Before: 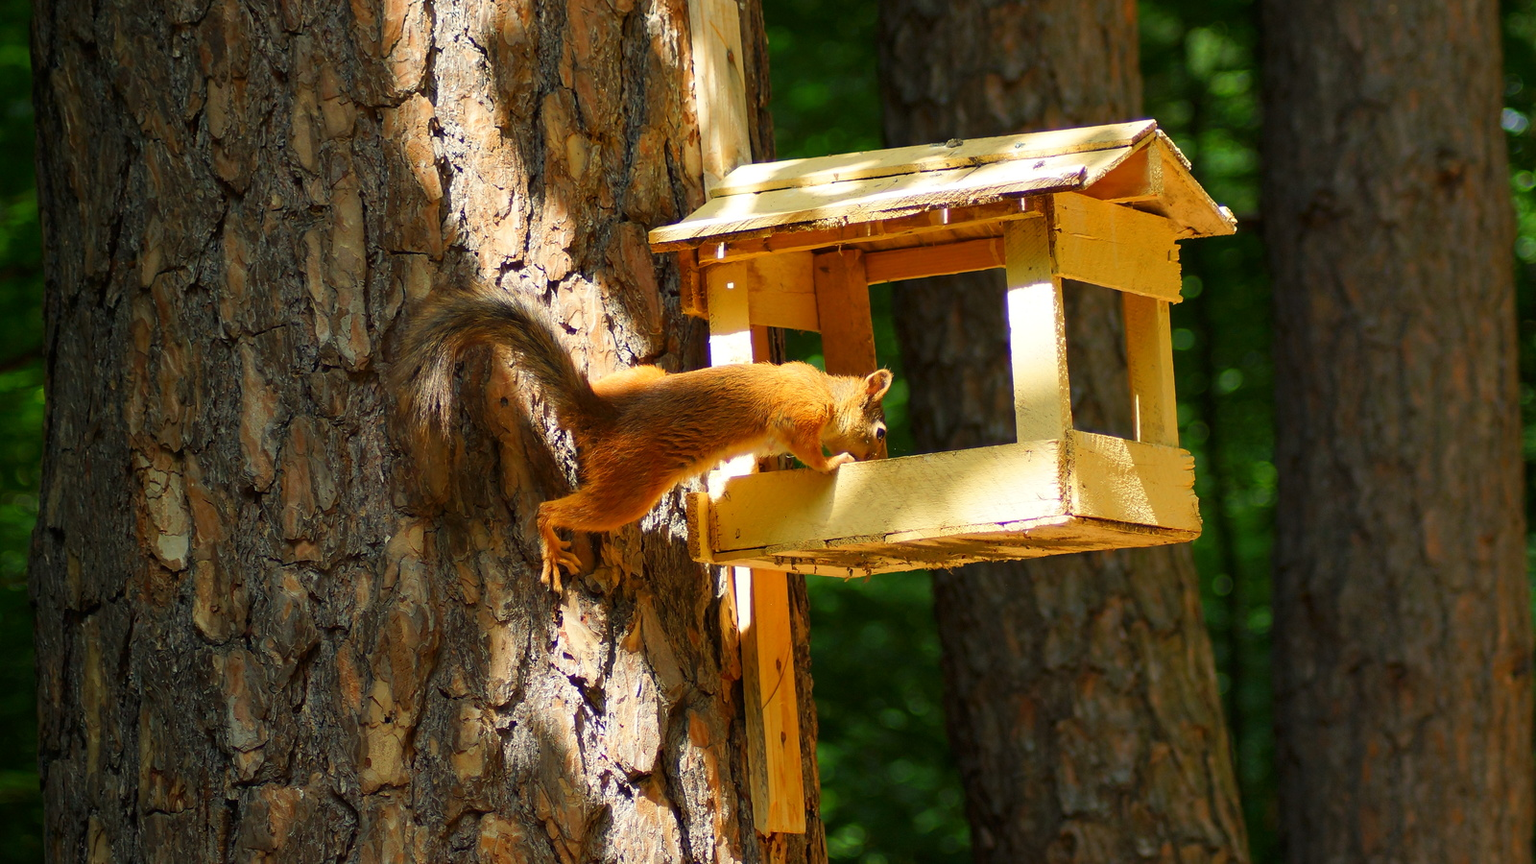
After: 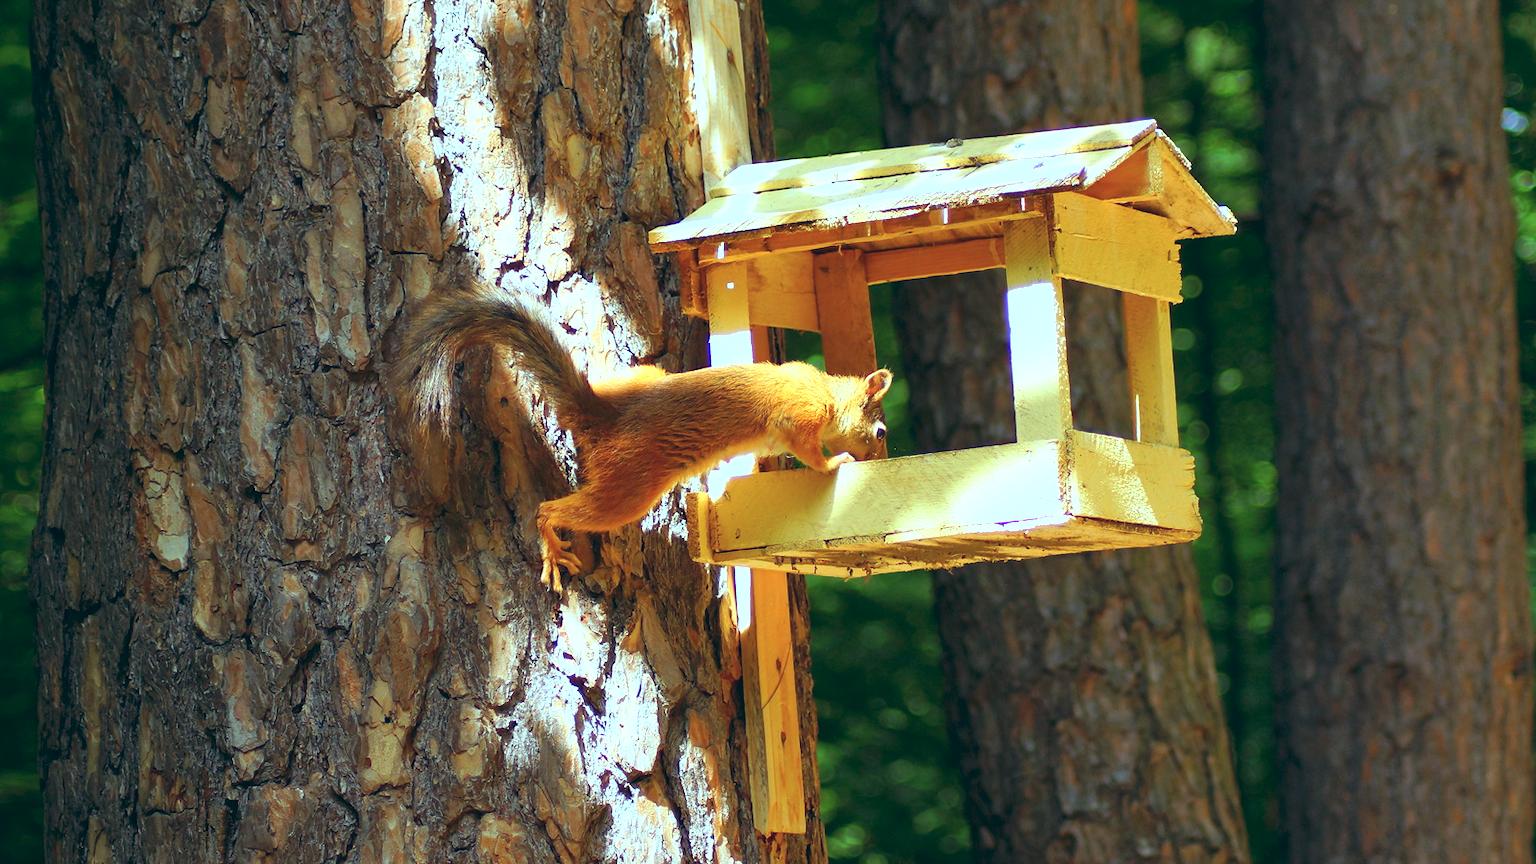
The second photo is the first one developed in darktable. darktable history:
color balance: lift [1.003, 0.993, 1.001, 1.007], gamma [1.018, 1.072, 0.959, 0.928], gain [0.974, 0.873, 1.031, 1.127]
color calibration: illuminant as shot in camera, x 0.358, y 0.373, temperature 4628.91 K
white balance: red 0.925, blue 1.046
exposure: exposure 0.74 EV, compensate highlight preservation false
